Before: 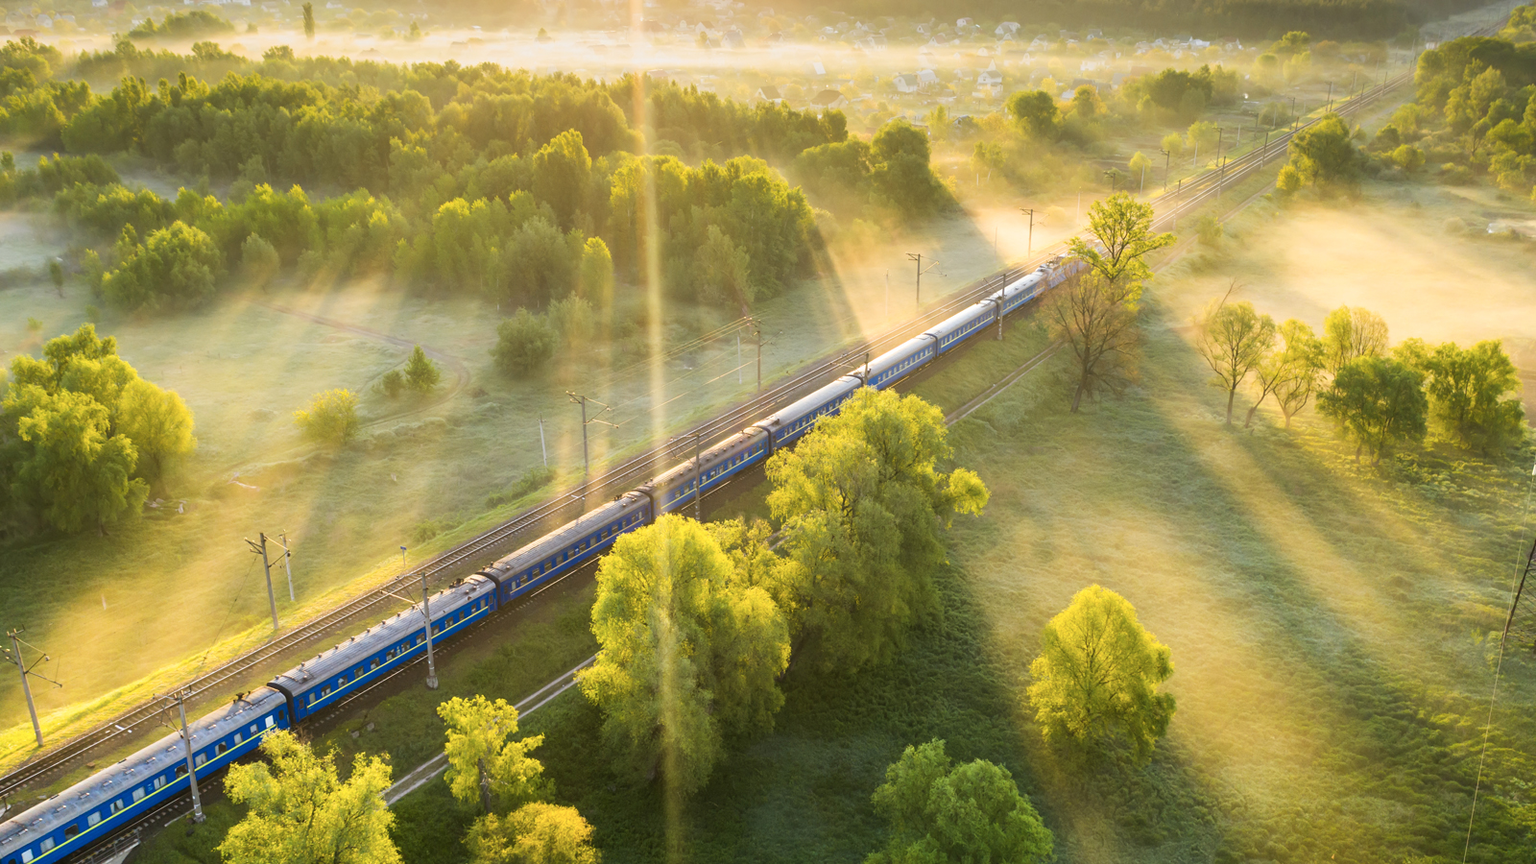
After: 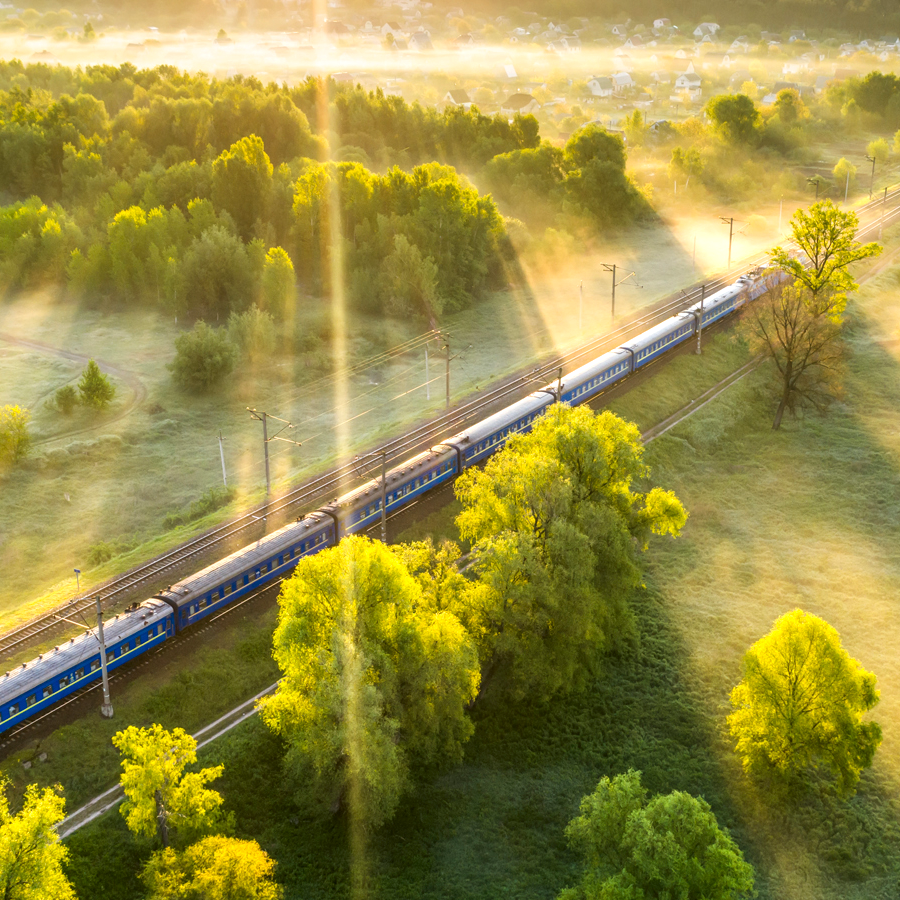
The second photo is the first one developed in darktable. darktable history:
local contrast: detail 140%
exposure: compensate highlight preservation false
crop: left 21.496%, right 22.254%
white balance: emerald 1
